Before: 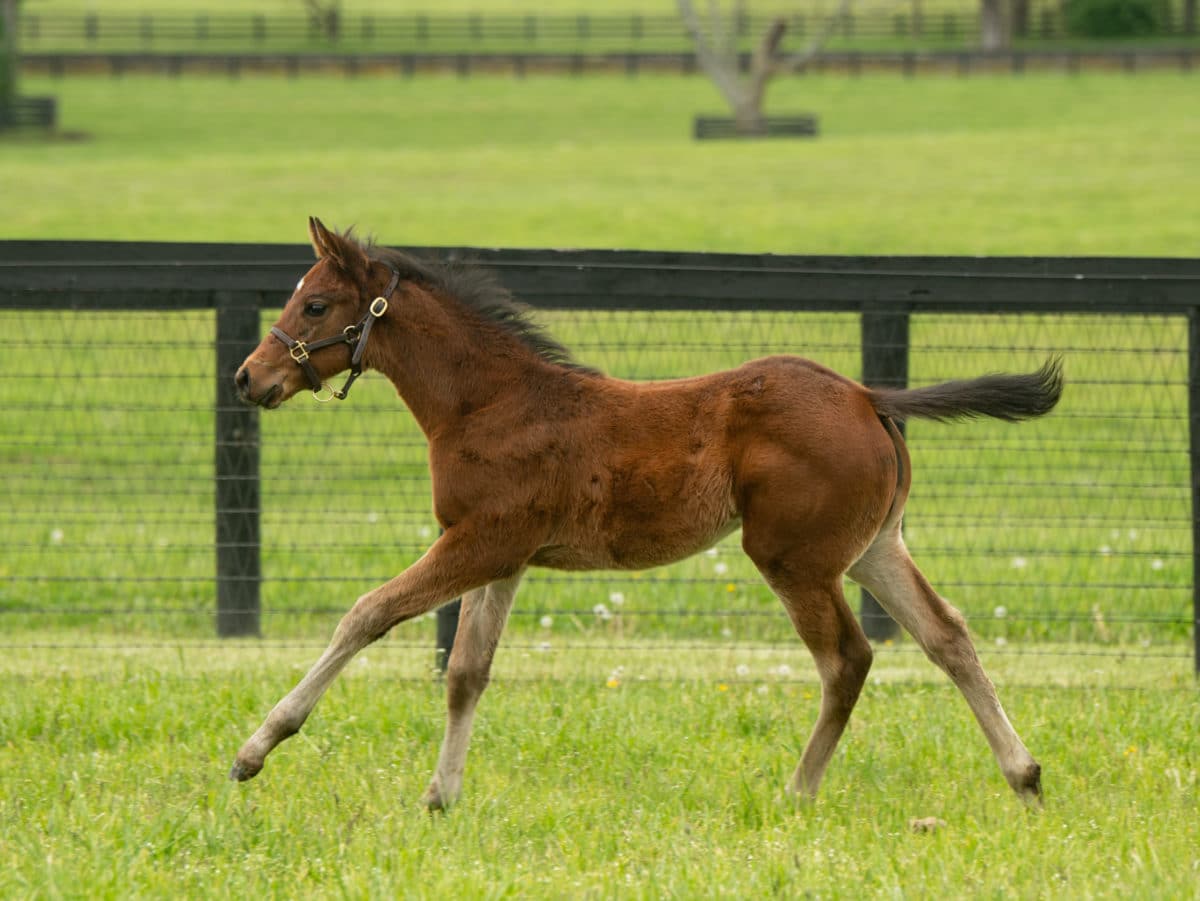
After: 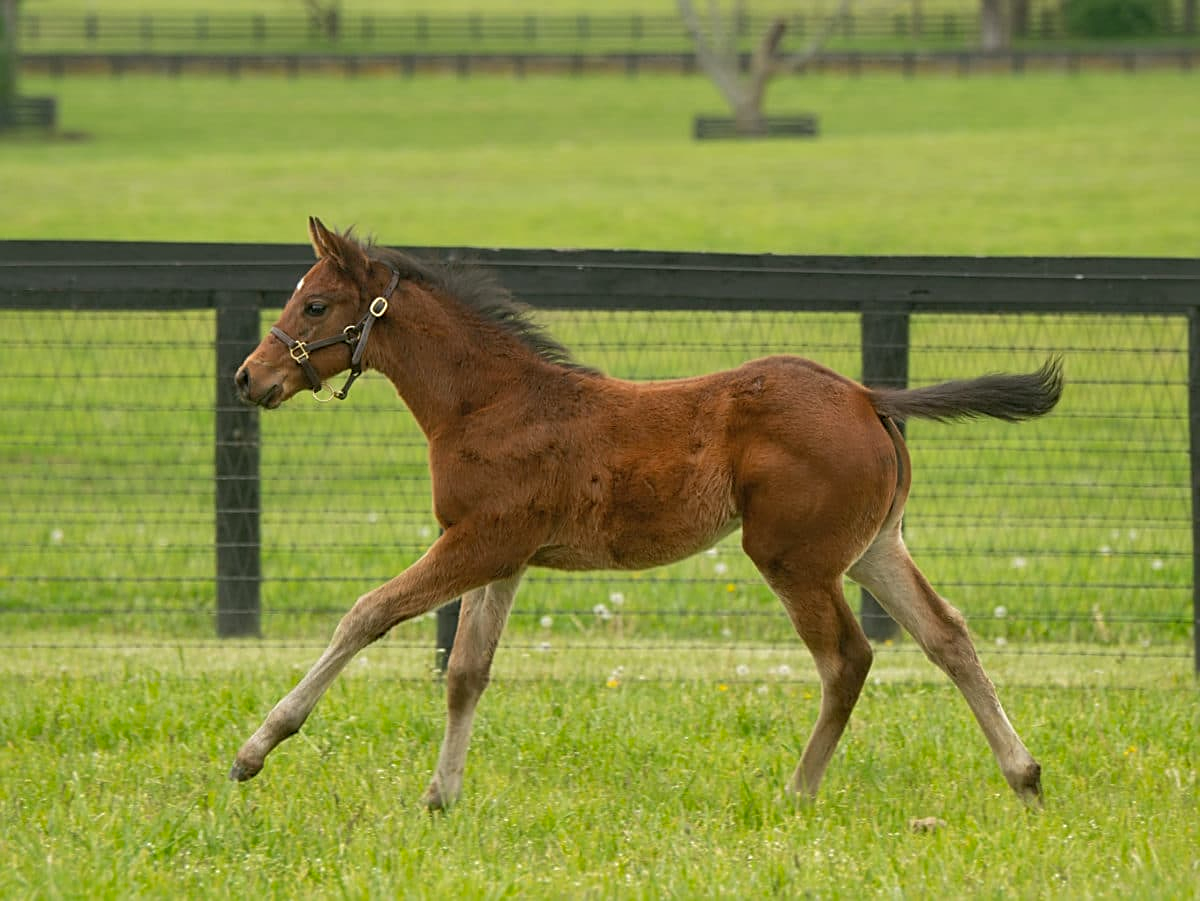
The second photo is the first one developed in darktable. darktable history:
shadows and highlights: highlights color adjustment 32.11%
sharpen: on, module defaults
